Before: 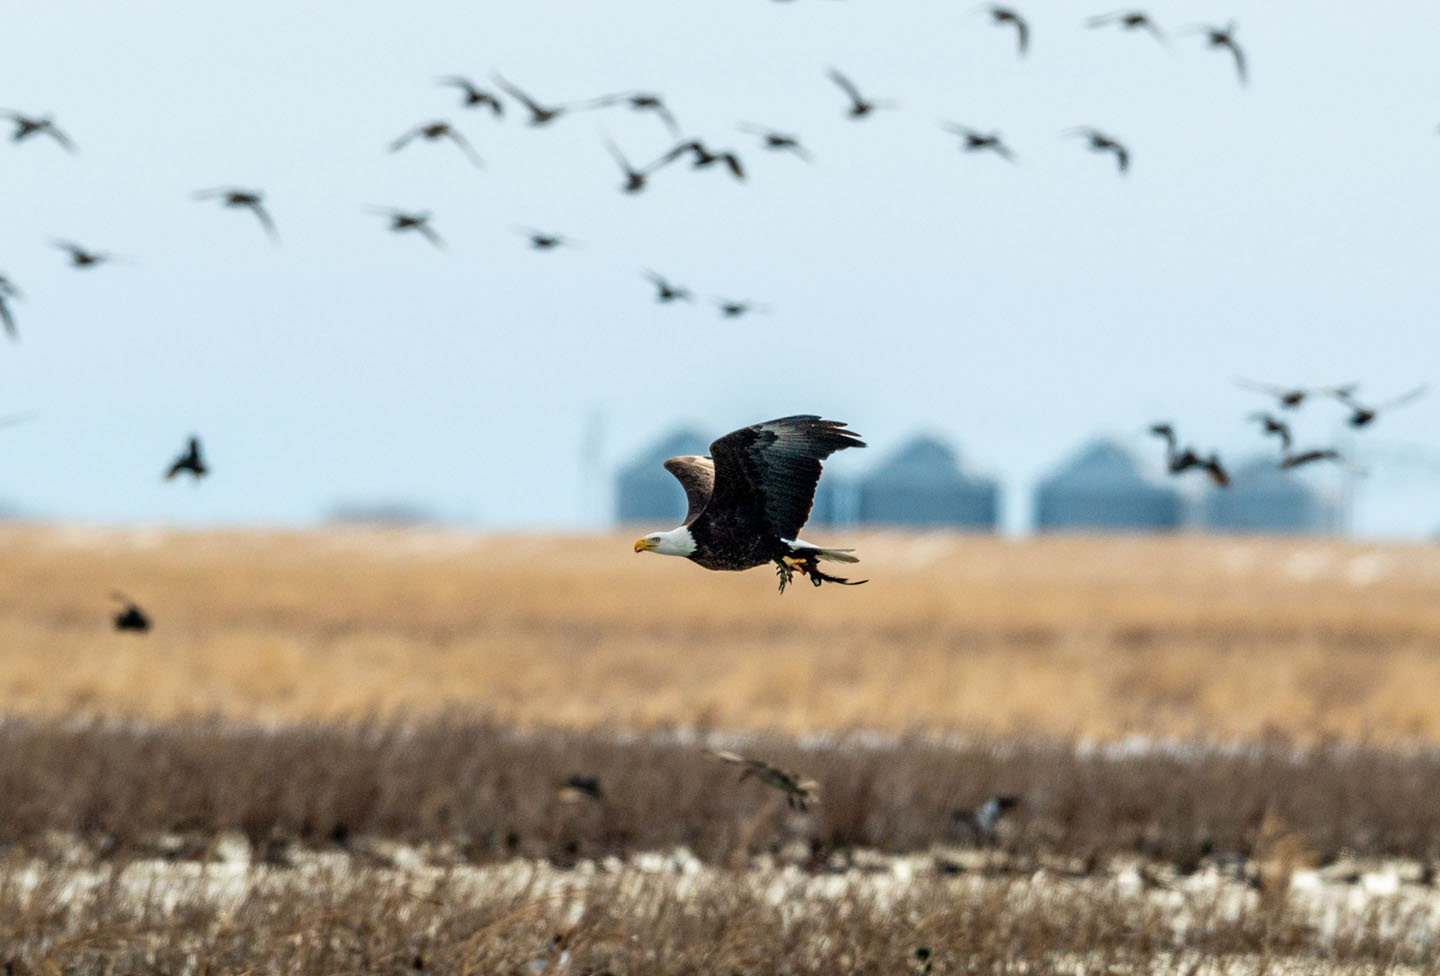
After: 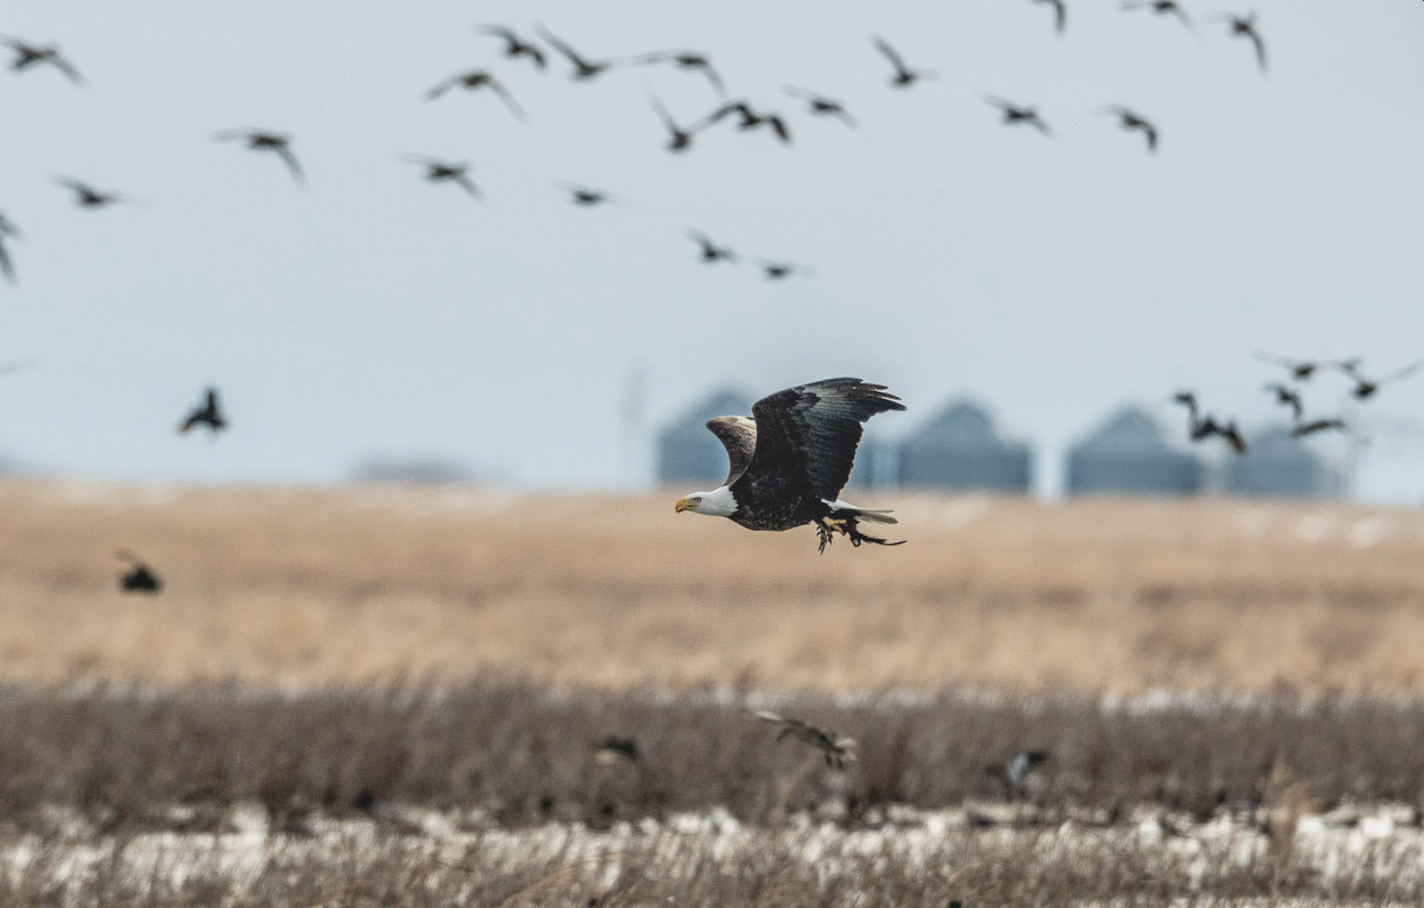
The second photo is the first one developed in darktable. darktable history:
contrast brightness saturation: contrast -0.26, saturation -0.43
local contrast: detail 130%
rotate and perspective: rotation 0.679°, lens shift (horizontal) 0.136, crop left 0.009, crop right 0.991, crop top 0.078, crop bottom 0.95
exposure: exposure 0.2 EV, compensate highlight preservation false
